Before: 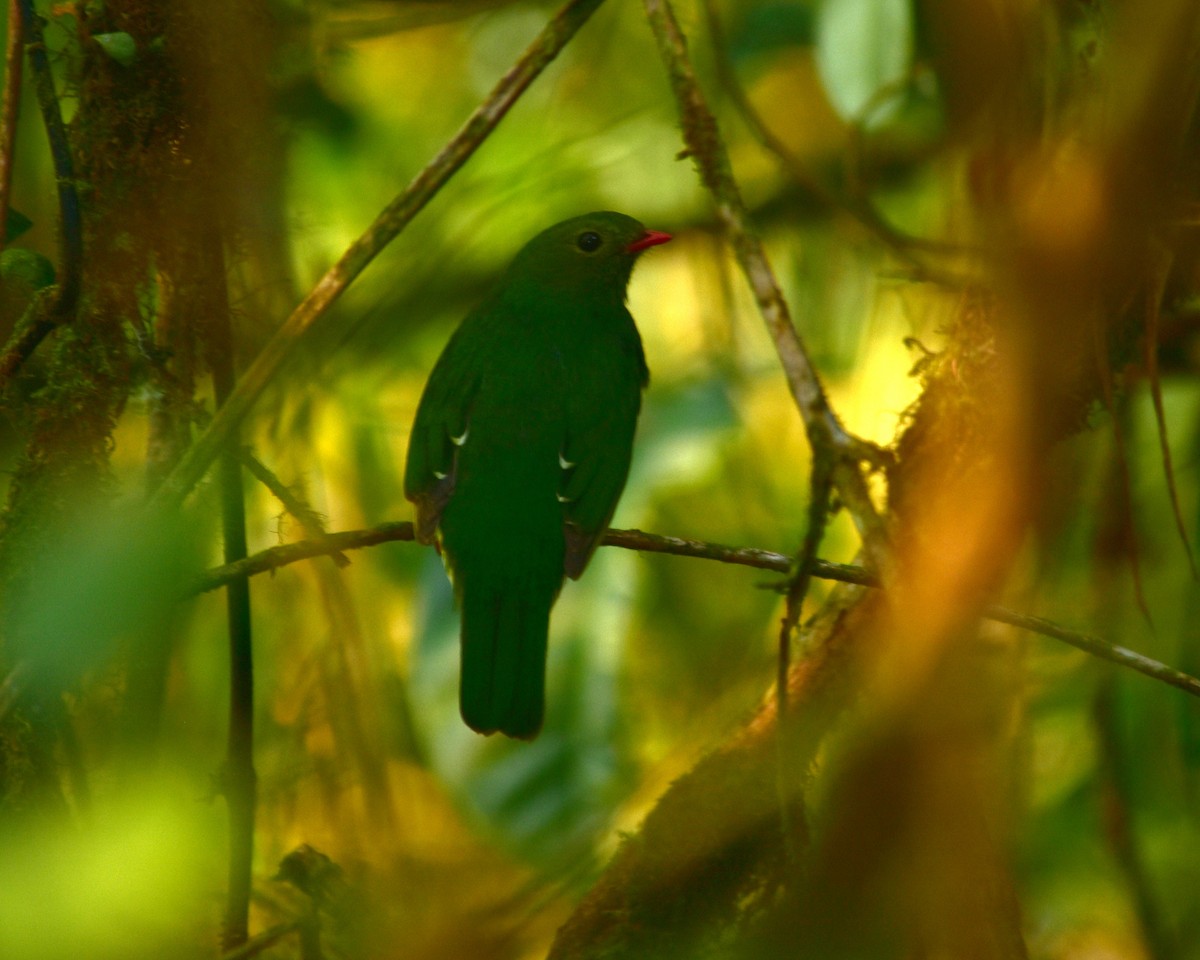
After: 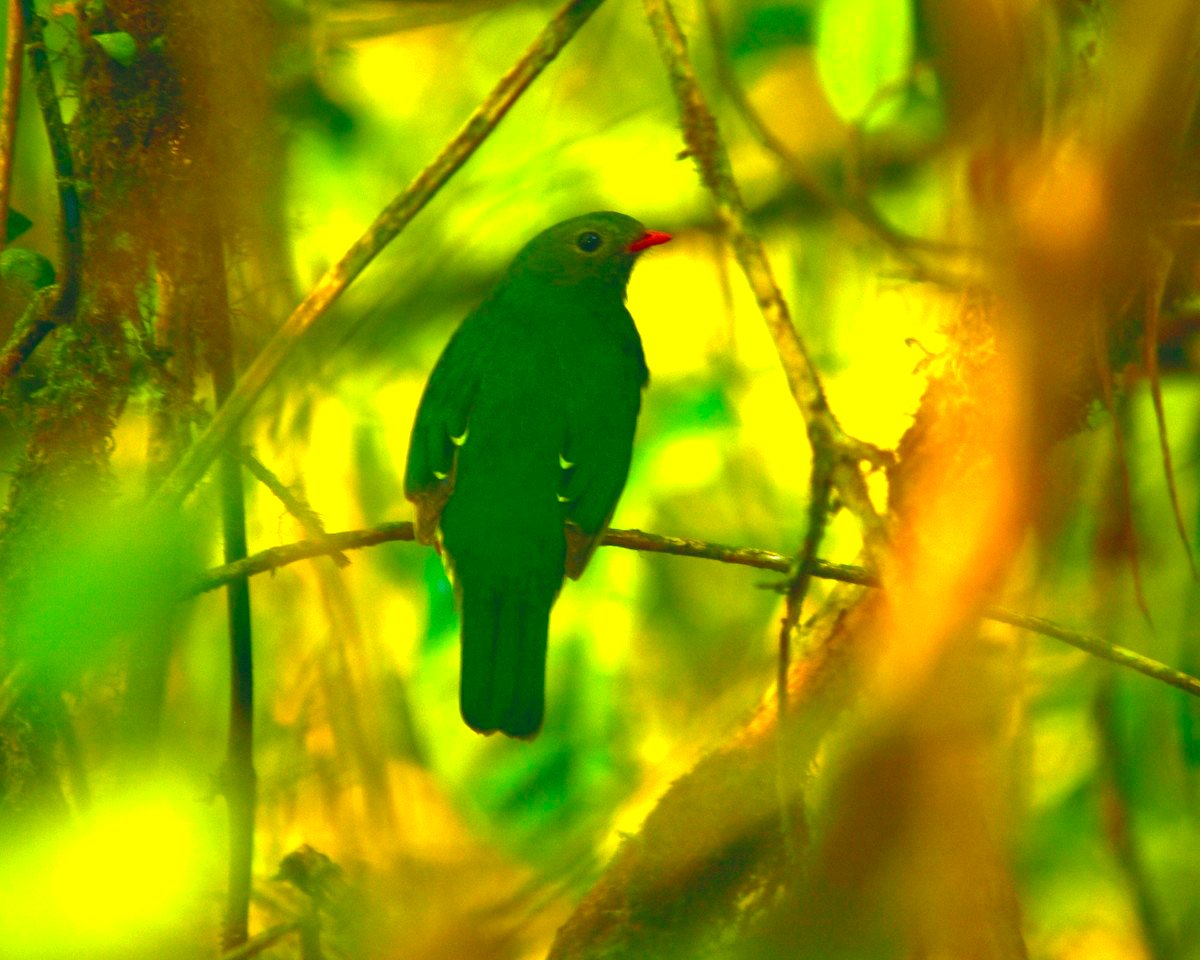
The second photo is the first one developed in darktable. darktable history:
color balance rgb: shadows lift › chroma 2.057%, shadows lift › hue 247.42°, global offset › chroma 0.134%, global offset › hue 254.06°, linear chroma grading › shadows 17.845%, linear chroma grading › highlights 60.044%, linear chroma grading › global chroma 49.517%, perceptual saturation grading › global saturation 24.969%, perceptual brilliance grading › global brilliance 10.238%, perceptual brilliance grading › shadows 15.331%, global vibrance 20%
exposure: black level correction 0, exposure 1.102 EV, compensate highlight preservation false
